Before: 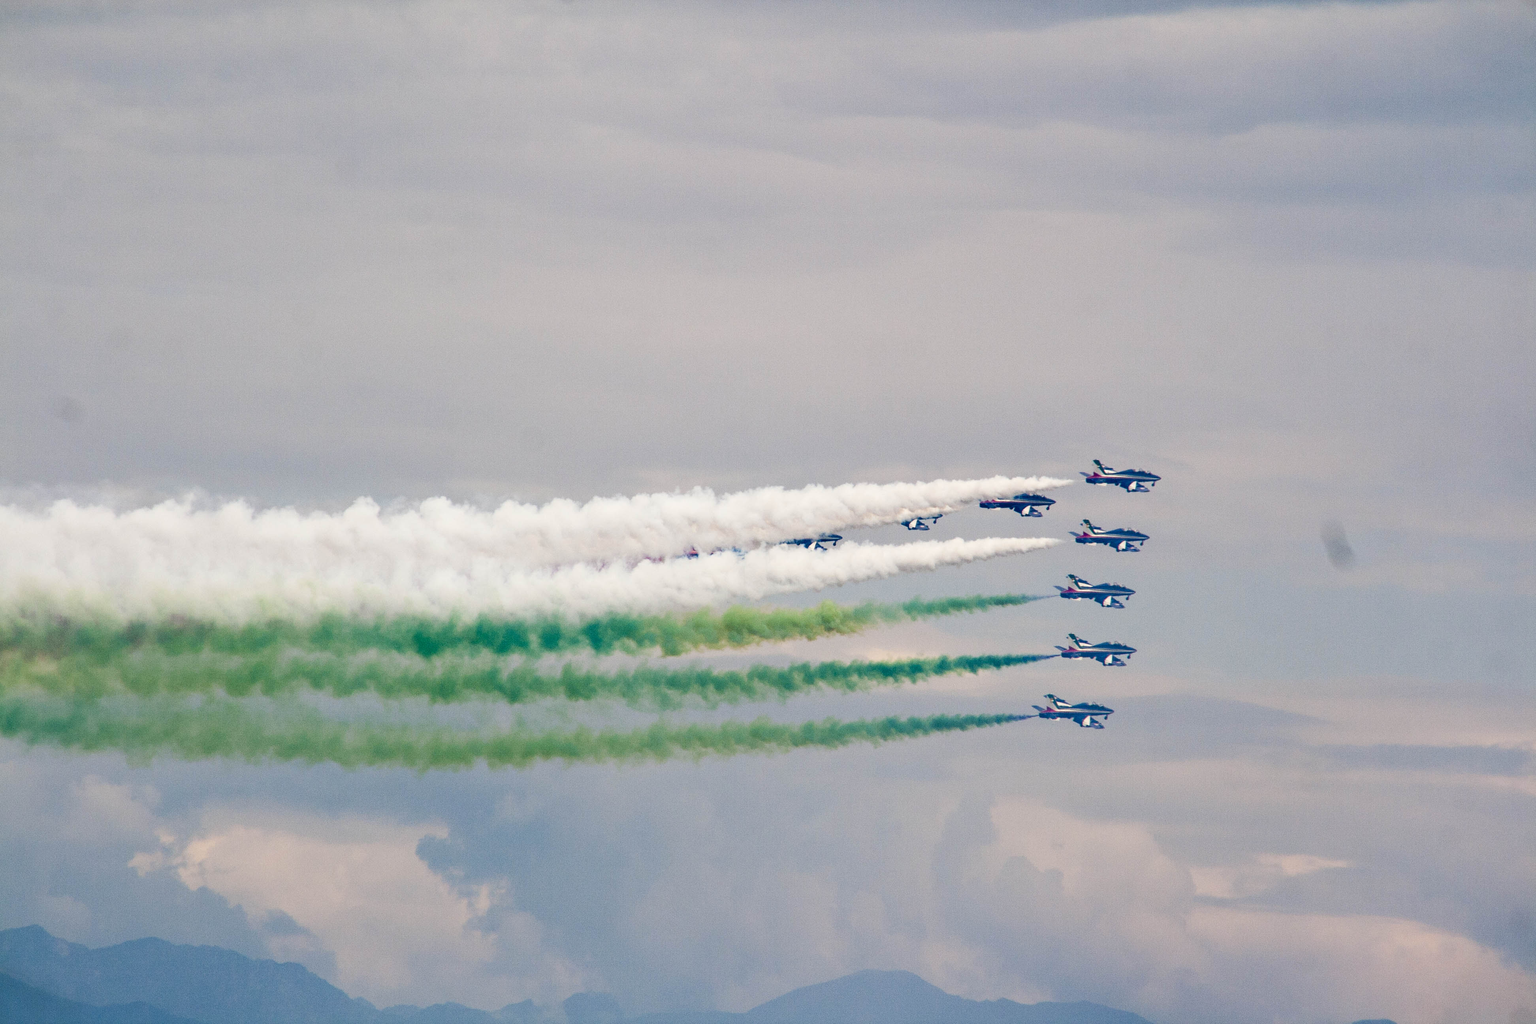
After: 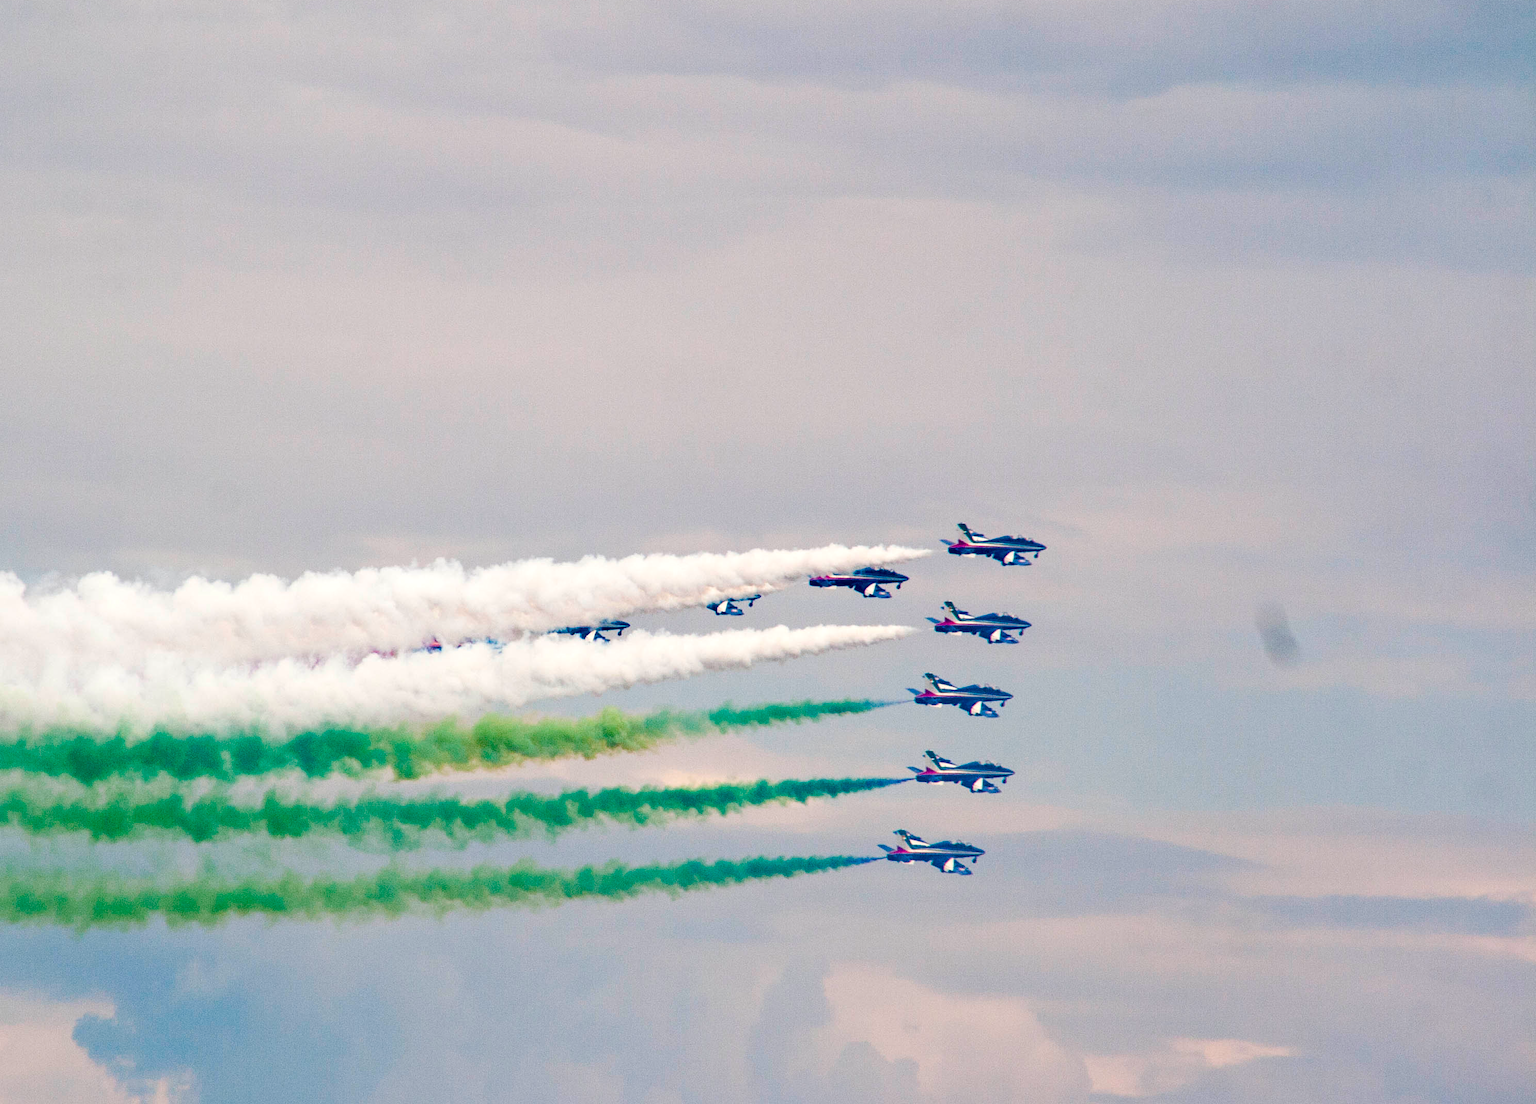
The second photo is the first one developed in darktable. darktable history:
crop: left 23.483%, top 5.845%, bottom 11.607%
exposure: exposure 0.187 EV, compensate highlight preservation false
color balance rgb: perceptual saturation grading › global saturation 20%, perceptual saturation grading › highlights -24.805%, perceptual saturation grading › shadows 49.759%, global vibrance 20%
